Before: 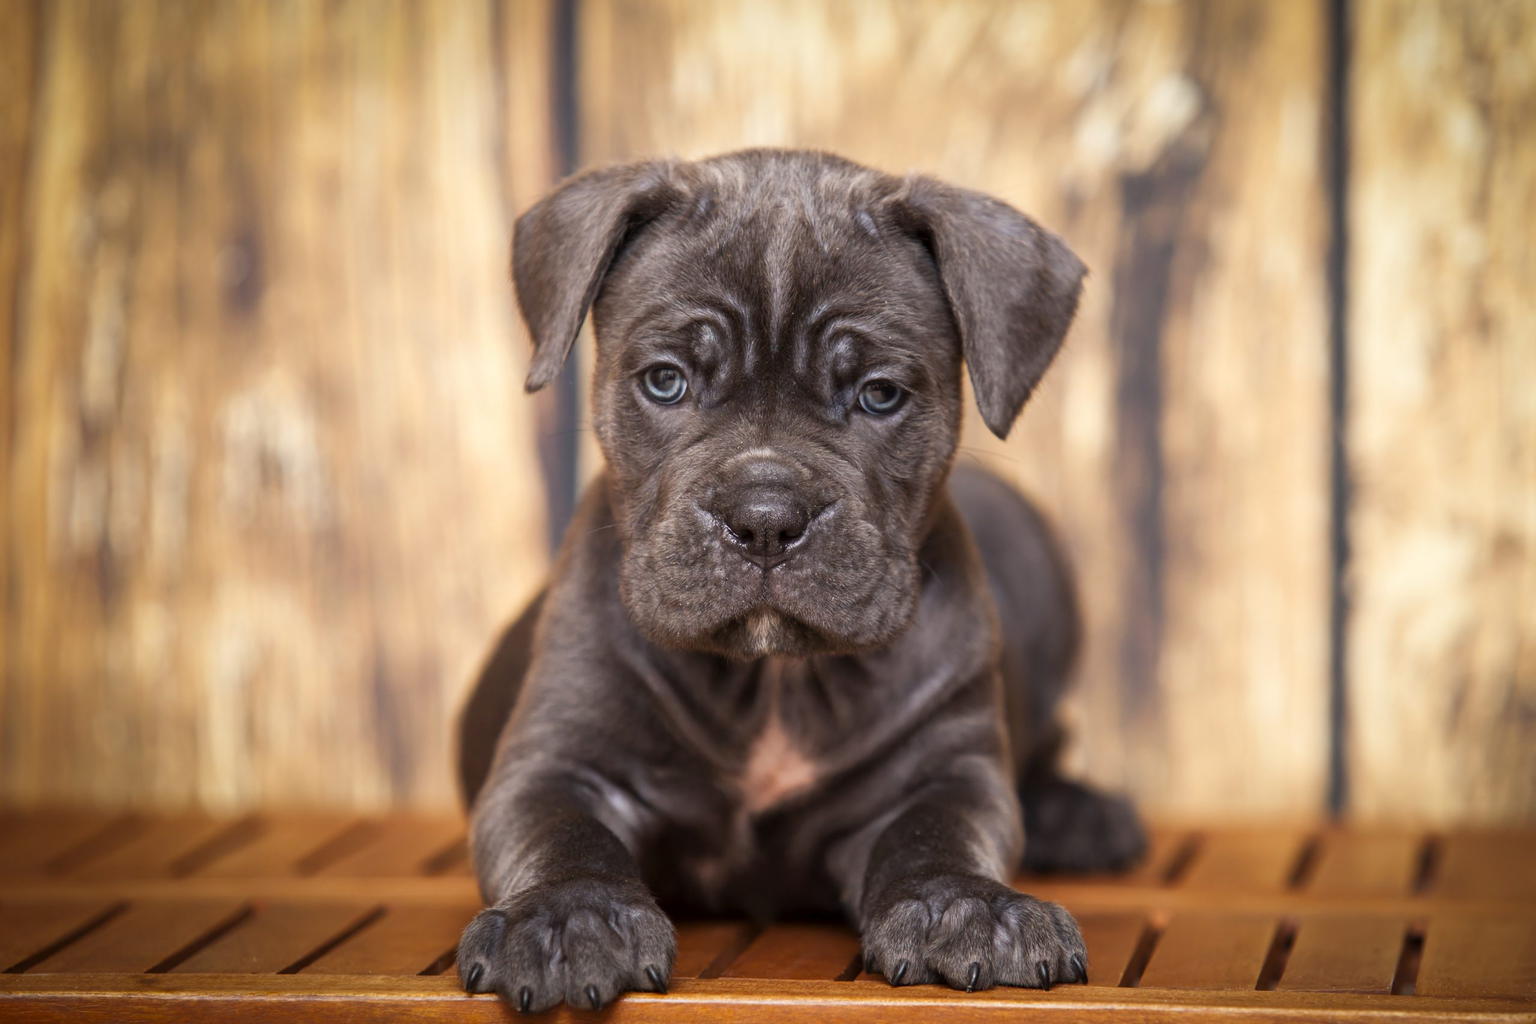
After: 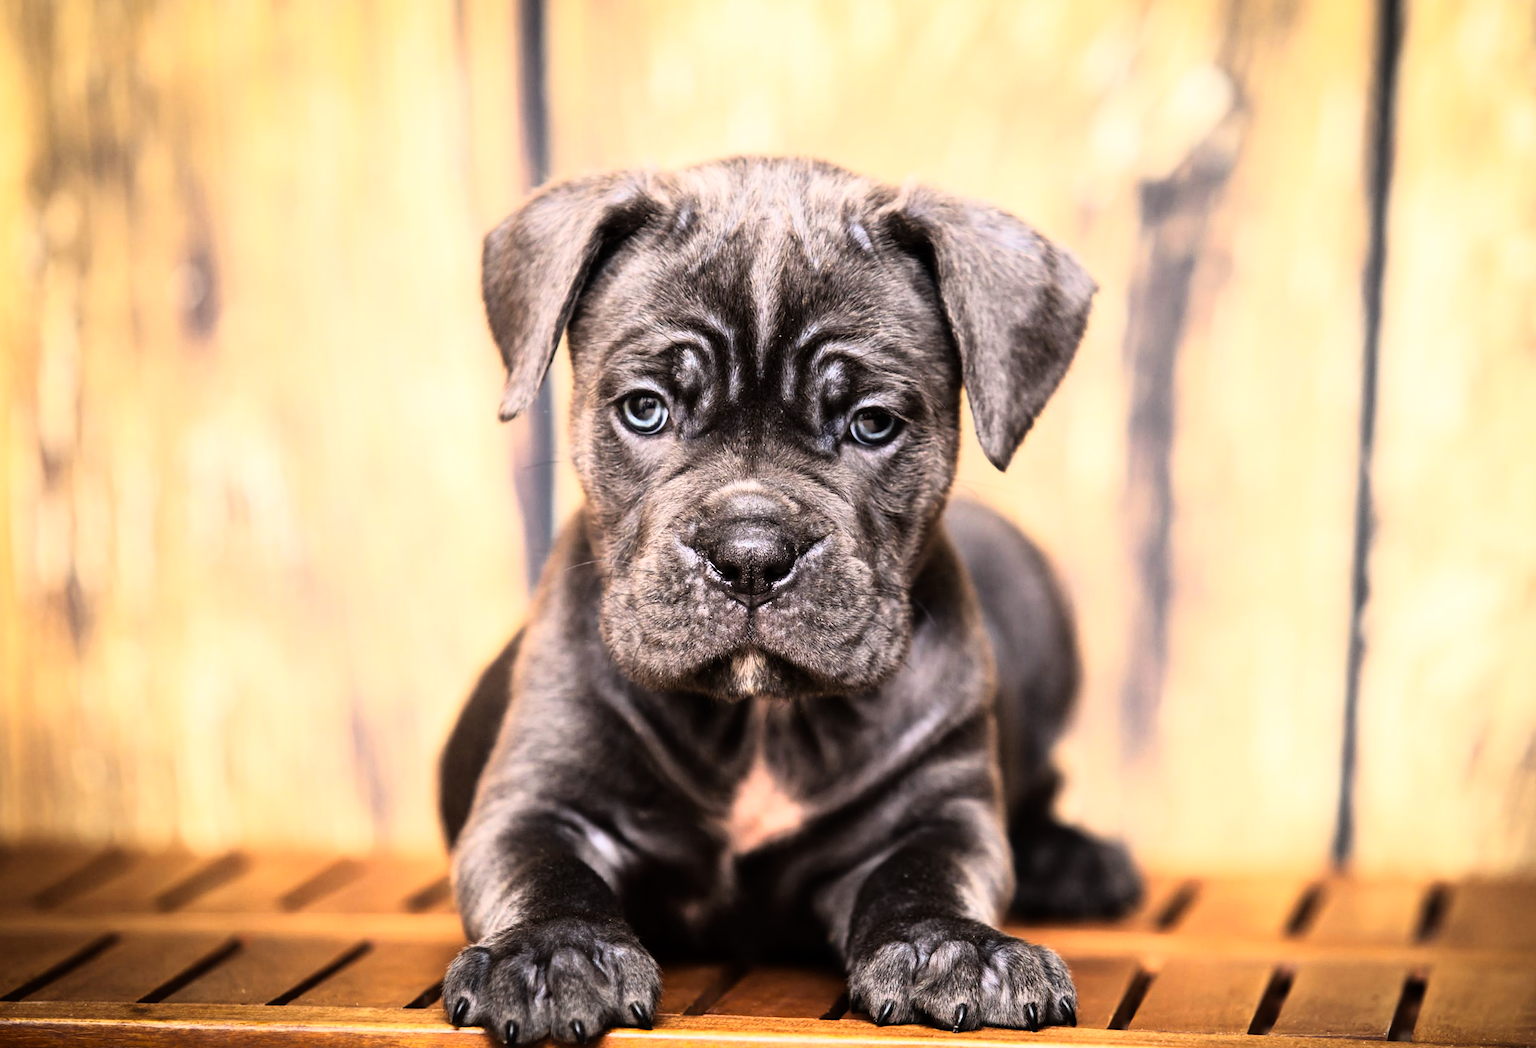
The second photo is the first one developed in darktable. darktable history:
rotate and perspective: rotation 0.074°, lens shift (vertical) 0.096, lens shift (horizontal) -0.041, crop left 0.043, crop right 0.952, crop top 0.024, crop bottom 0.979
rgb curve: curves: ch0 [(0, 0) (0.21, 0.15) (0.24, 0.21) (0.5, 0.75) (0.75, 0.96) (0.89, 0.99) (1, 1)]; ch1 [(0, 0.02) (0.21, 0.13) (0.25, 0.2) (0.5, 0.67) (0.75, 0.9) (0.89, 0.97) (1, 1)]; ch2 [(0, 0.02) (0.21, 0.13) (0.25, 0.2) (0.5, 0.67) (0.75, 0.9) (0.89, 0.97) (1, 1)], compensate middle gray true
